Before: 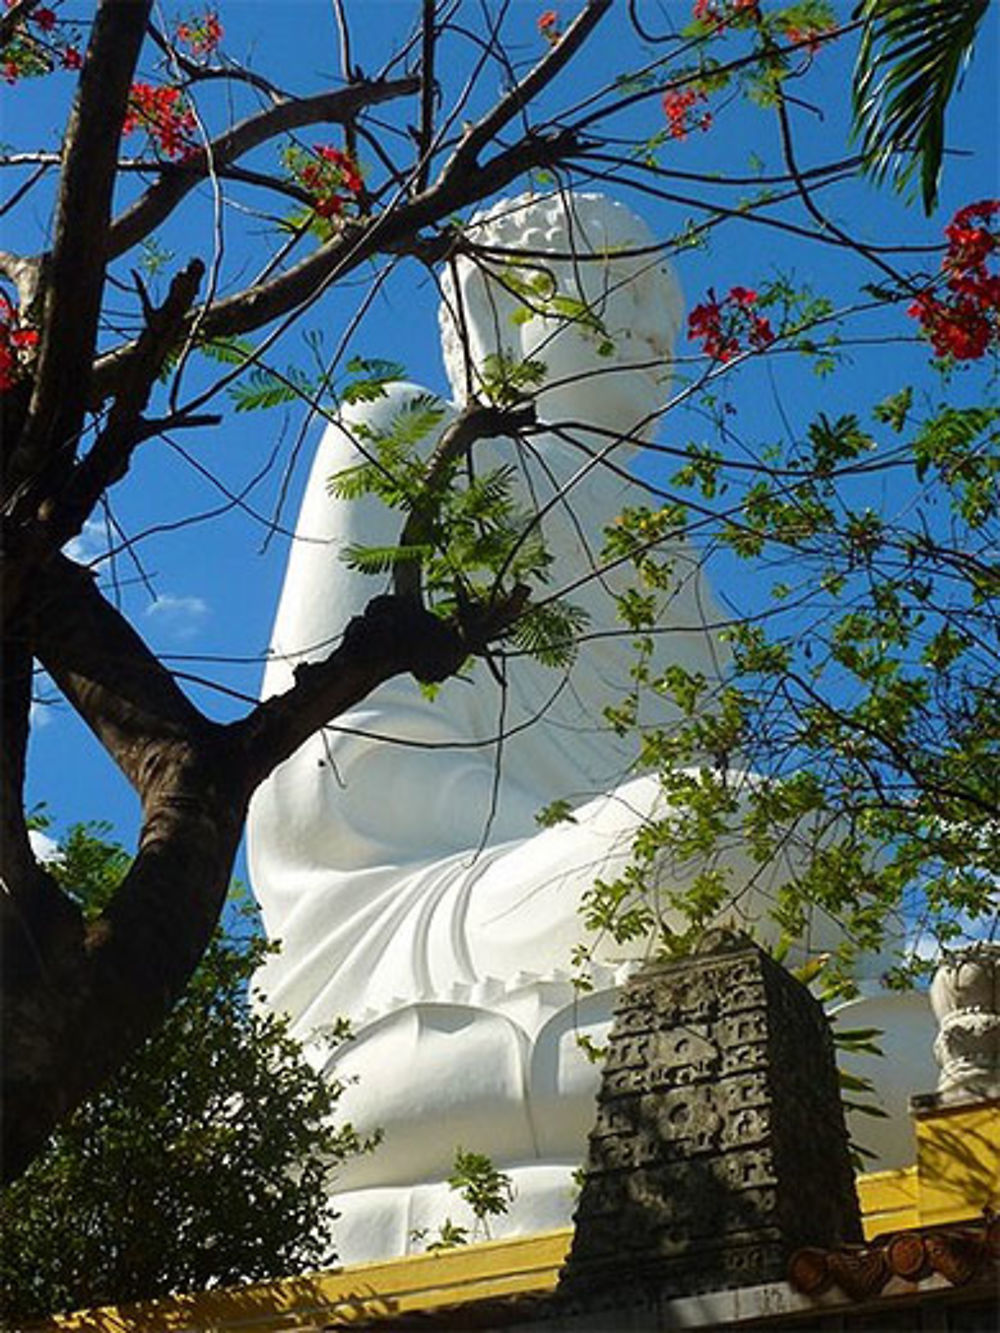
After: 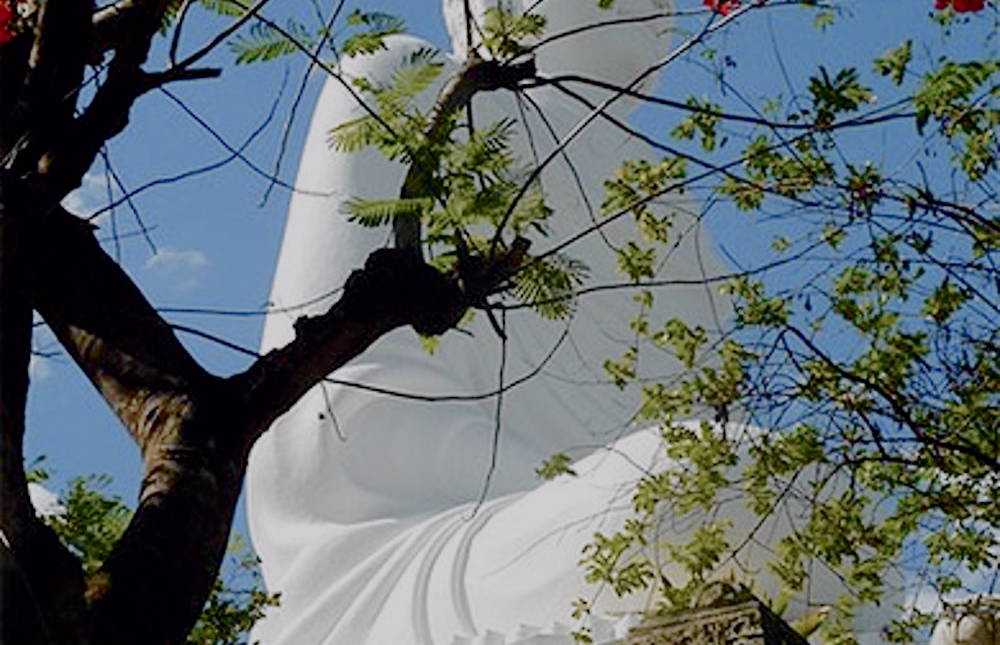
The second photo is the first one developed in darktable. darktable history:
crop and rotate: top 26.072%, bottom 25.53%
tone curve: curves: ch0 [(0, 0) (0.105, 0.08) (0.195, 0.18) (0.283, 0.288) (0.384, 0.419) (0.485, 0.531) (0.638, 0.69) (0.795, 0.879) (1, 0.977)]; ch1 [(0, 0) (0.161, 0.092) (0.35, 0.33) (0.379, 0.401) (0.456, 0.469) (0.498, 0.503) (0.531, 0.537) (0.596, 0.621) (0.635, 0.655) (1, 1)]; ch2 [(0, 0) (0.371, 0.362) (0.437, 0.437) (0.483, 0.484) (0.53, 0.515) (0.56, 0.58) (0.622, 0.606) (1, 1)], color space Lab, independent channels, preserve colors none
filmic rgb: black relative exposure -7.01 EV, white relative exposure 5.97 EV, target black luminance 0%, hardness 2.75, latitude 60.5%, contrast 0.692, highlights saturation mix 11.48%, shadows ↔ highlights balance -0.044%, add noise in highlights 0, preserve chrominance no, color science v3 (2019), use custom middle-gray values true, contrast in highlights soft
